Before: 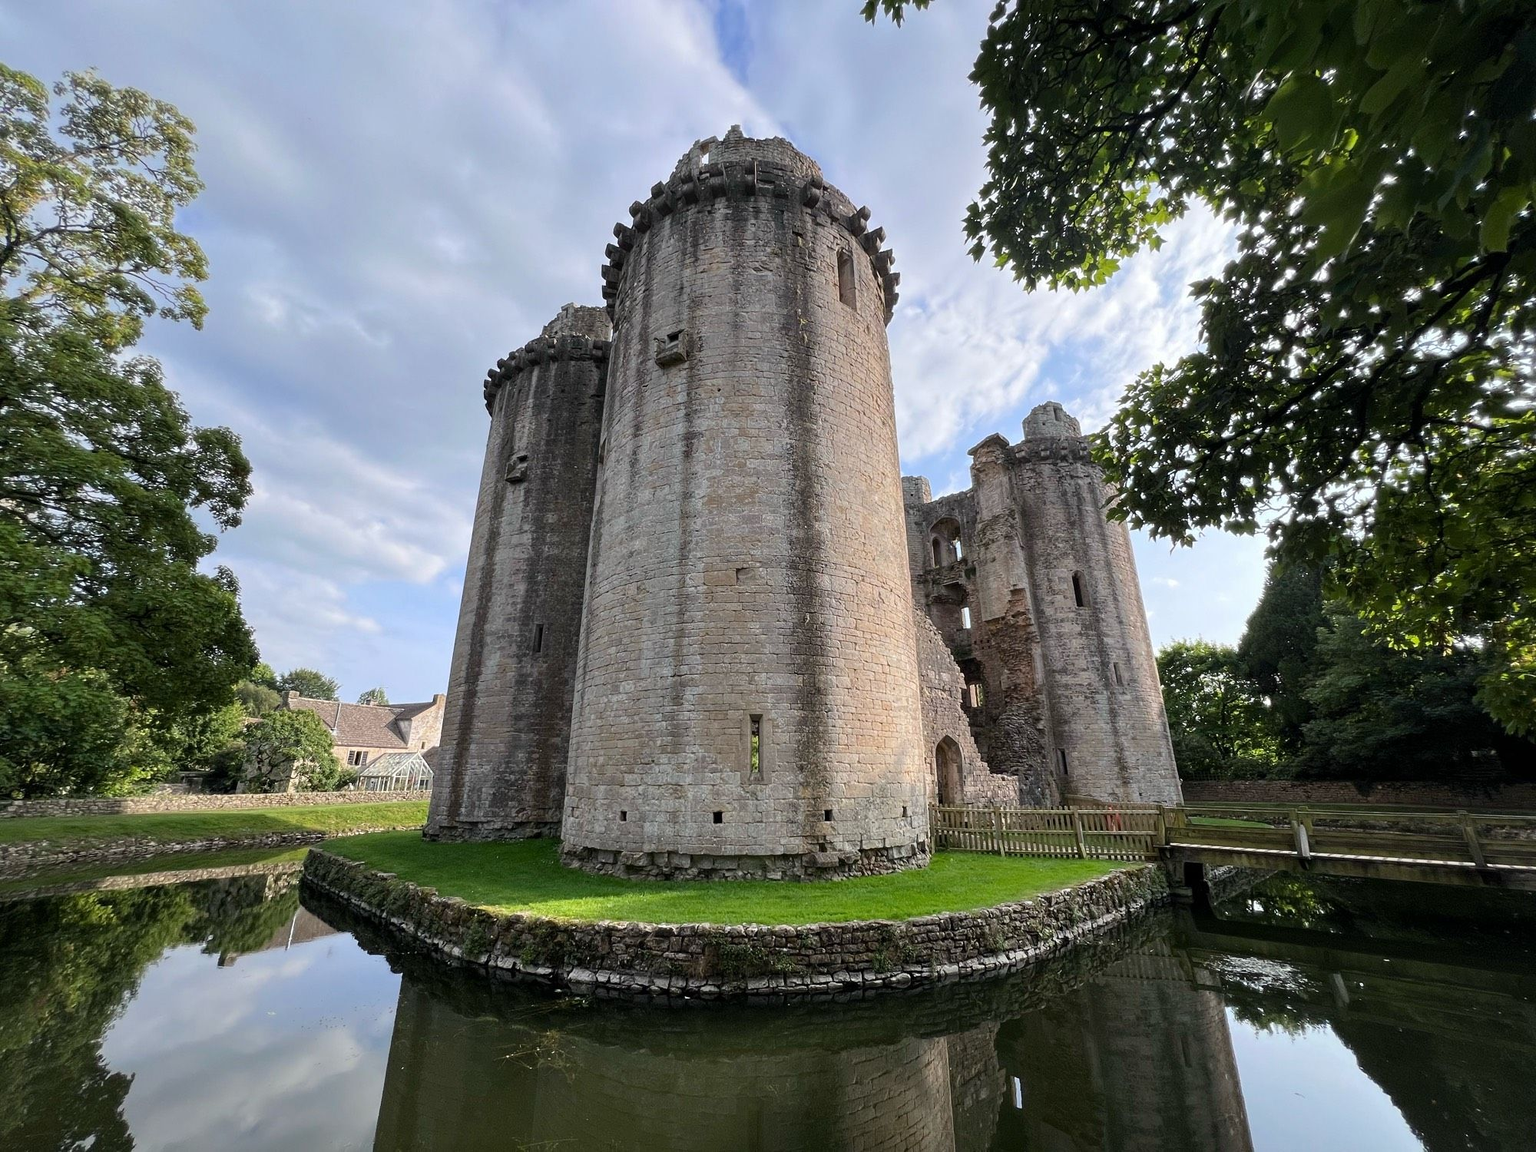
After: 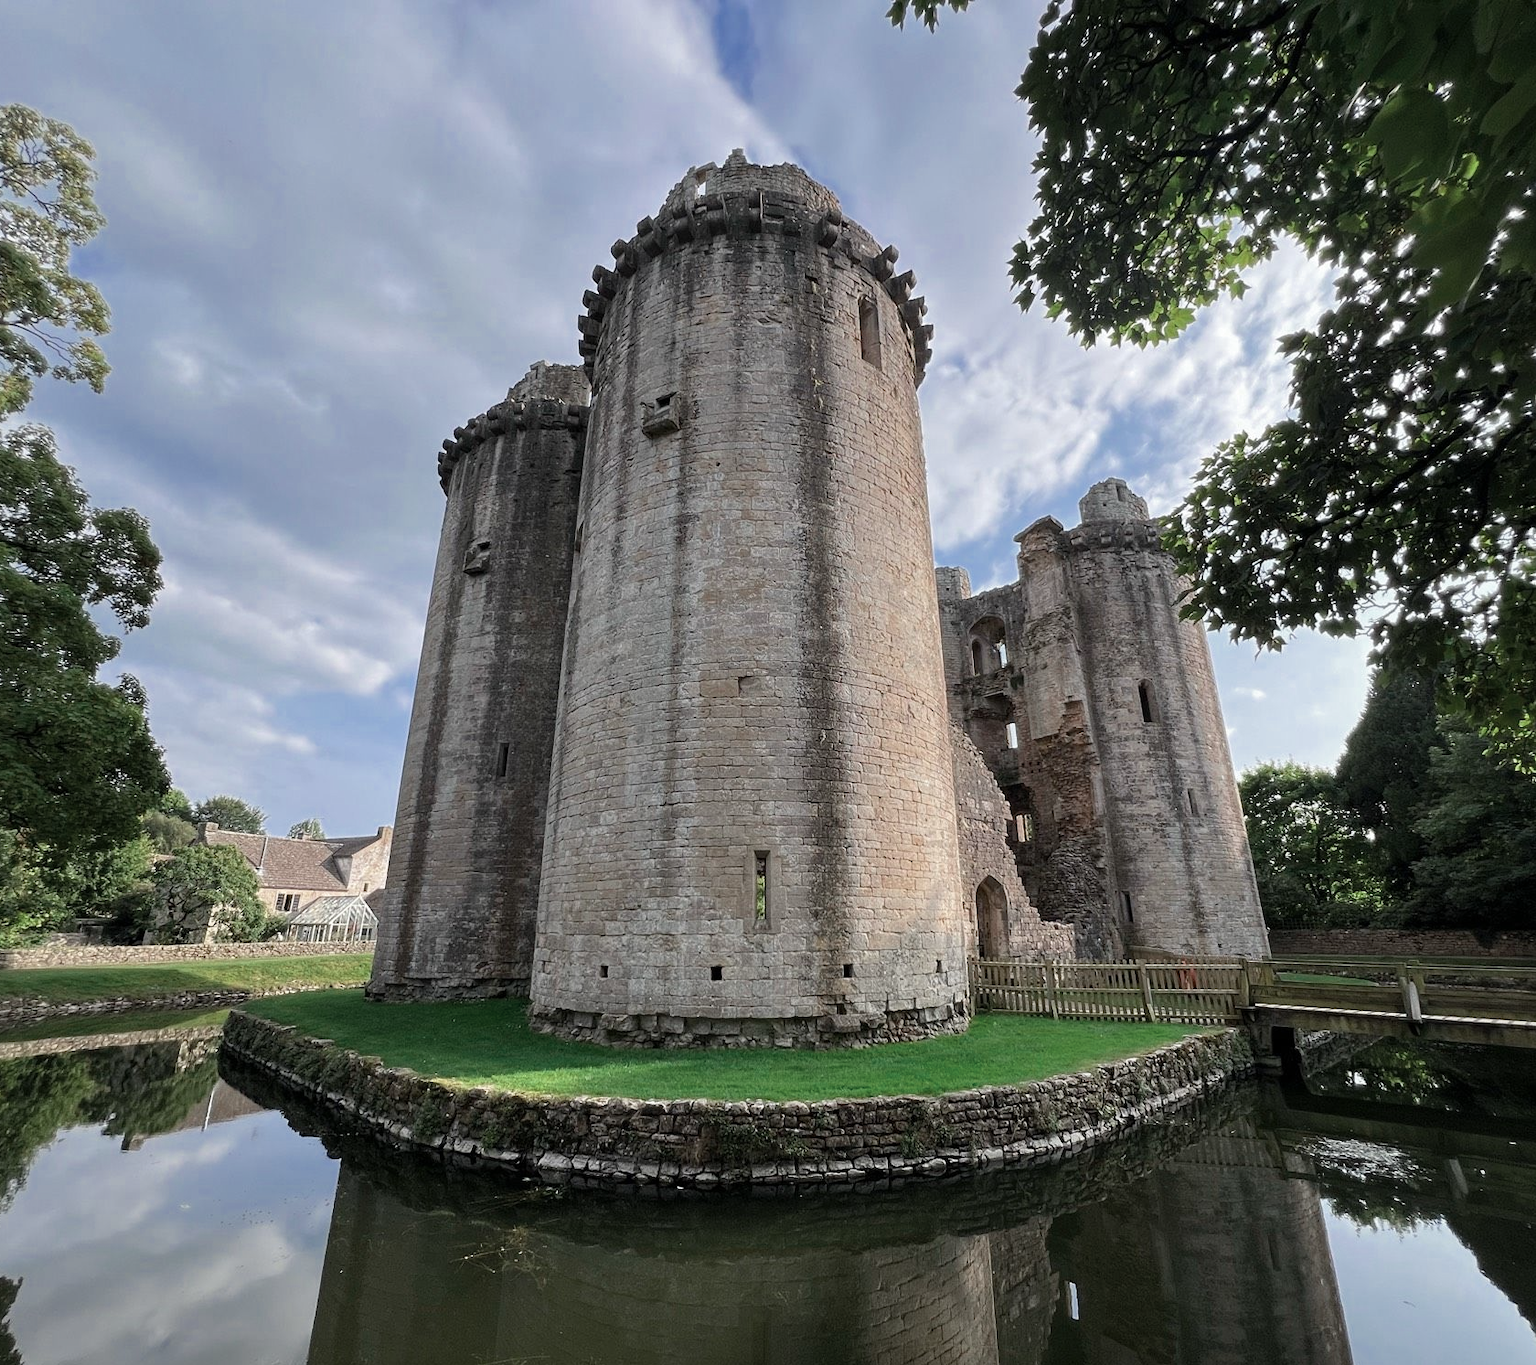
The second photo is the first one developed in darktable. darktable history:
color zones: curves: ch0 [(0, 0.5) (0.125, 0.4) (0.25, 0.5) (0.375, 0.4) (0.5, 0.4) (0.625, 0.35) (0.75, 0.35) (0.875, 0.5)]; ch1 [(0, 0.35) (0.125, 0.45) (0.25, 0.35) (0.375, 0.35) (0.5, 0.35) (0.625, 0.35) (0.75, 0.45) (0.875, 0.35)]; ch2 [(0, 0.6) (0.125, 0.5) (0.25, 0.5) (0.375, 0.6) (0.5, 0.6) (0.625, 0.5) (0.75, 0.5) (0.875, 0.5)]
crop: left 7.598%, right 7.873%
tone equalizer: on, module defaults
